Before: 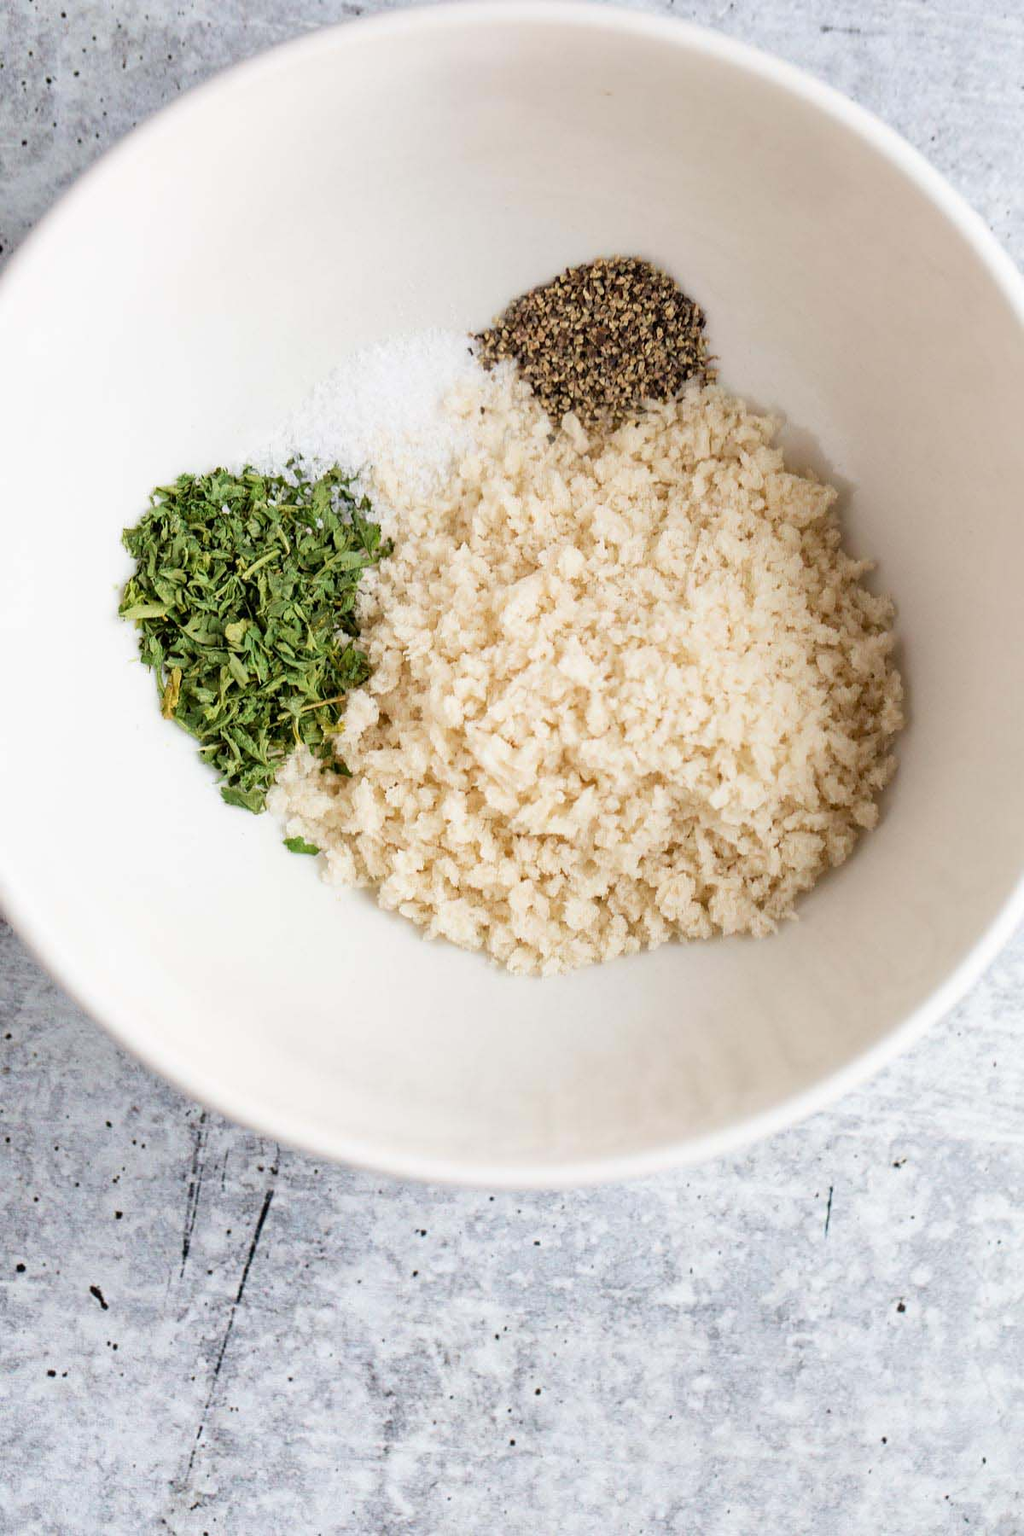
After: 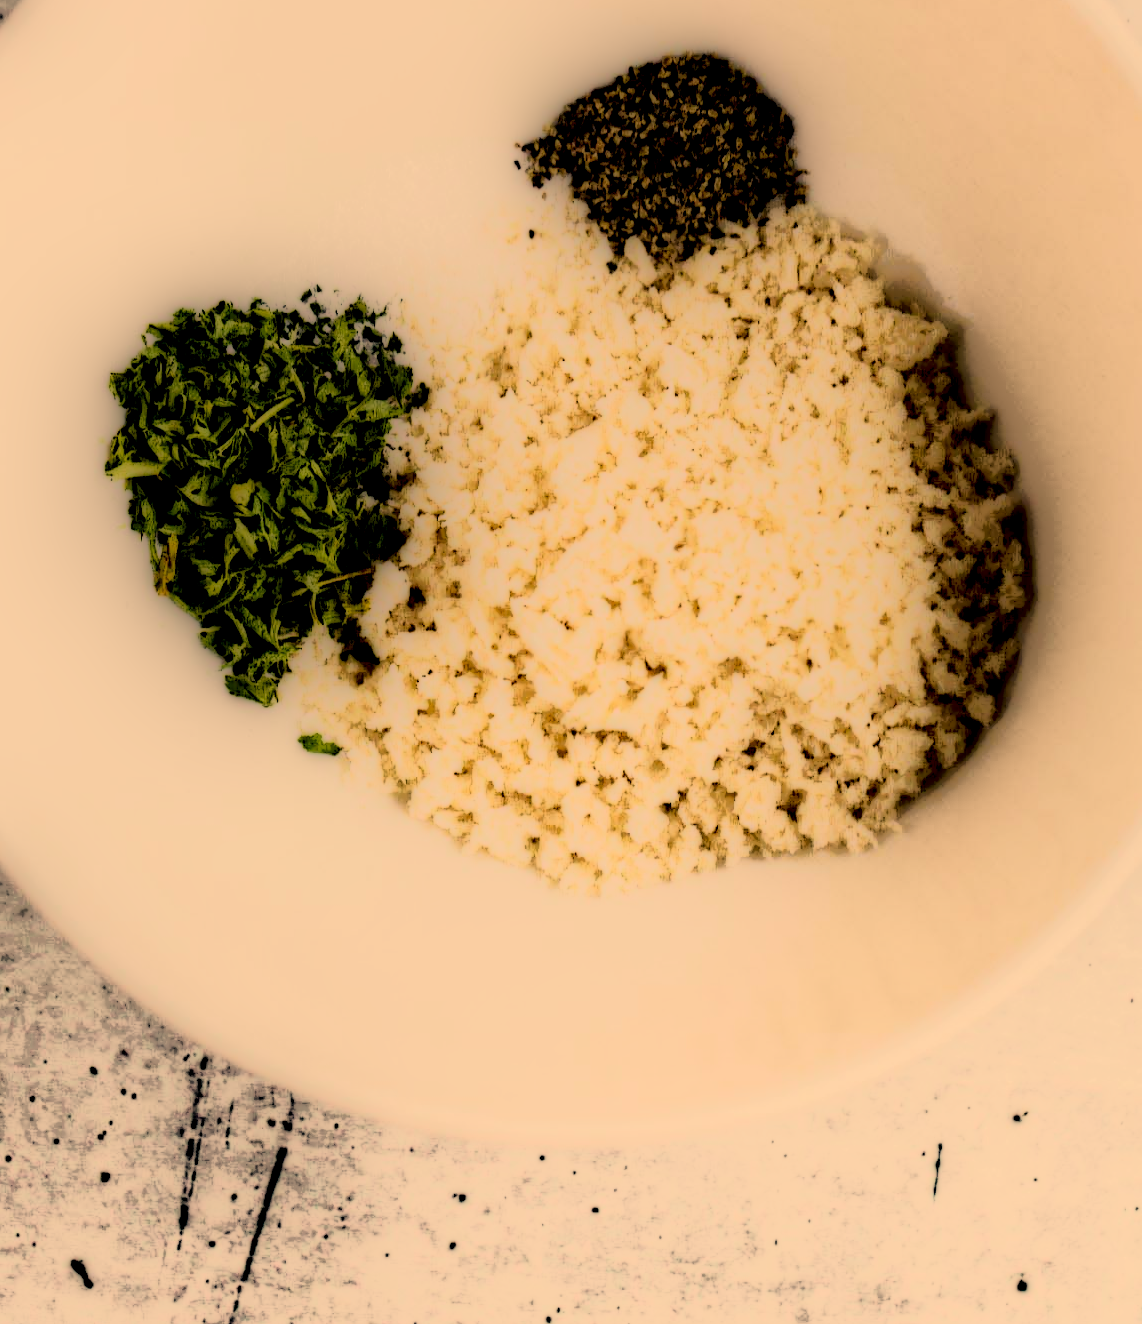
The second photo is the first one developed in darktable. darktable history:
contrast brightness saturation: contrast 0.097, saturation -0.366
filmic rgb: middle gray luminance 28.9%, black relative exposure -10.22 EV, white relative exposure 5.48 EV, target black luminance 0%, hardness 3.92, latitude 1.34%, contrast 1.127, highlights saturation mix 4.47%, shadows ↔ highlights balance 15.2%, iterations of high-quality reconstruction 10
crop and rotate: left 2.842%, top 13.771%, right 1.959%, bottom 12.667%
color correction: highlights a* 14.9, highlights b* 31.77
tone curve: curves: ch0 [(0, 0.028) (0.037, 0.05) (0.123, 0.108) (0.19, 0.164) (0.269, 0.247) (0.475, 0.533) (0.595, 0.695) (0.718, 0.823) (0.855, 0.913) (1, 0.982)]; ch1 [(0, 0) (0.243, 0.245) (0.427, 0.41) (0.493, 0.481) (0.505, 0.502) (0.536, 0.545) (0.56, 0.582) (0.611, 0.644) (0.769, 0.807) (1, 1)]; ch2 [(0, 0) (0.249, 0.216) (0.349, 0.321) (0.424, 0.442) (0.476, 0.483) (0.498, 0.499) (0.517, 0.519) (0.532, 0.55) (0.569, 0.608) (0.614, 0.661) (0.706, 0.75) (0.808, 0.809) (0.991, 0.968)], color space Lab, independent channels, preserve colors none
local contrast: highlights 2%, shadows 238%, detail 164%, midtone range 0.006
haze removal: strength 0.298, distance 0.245, compatibility mode true, adaptive false
